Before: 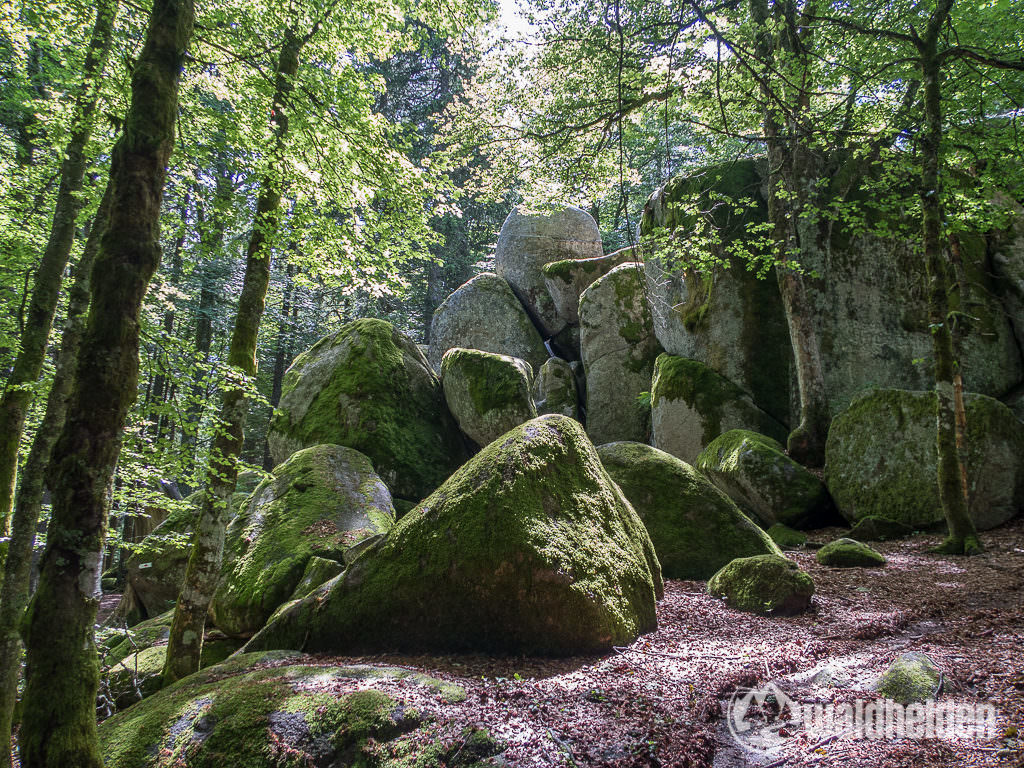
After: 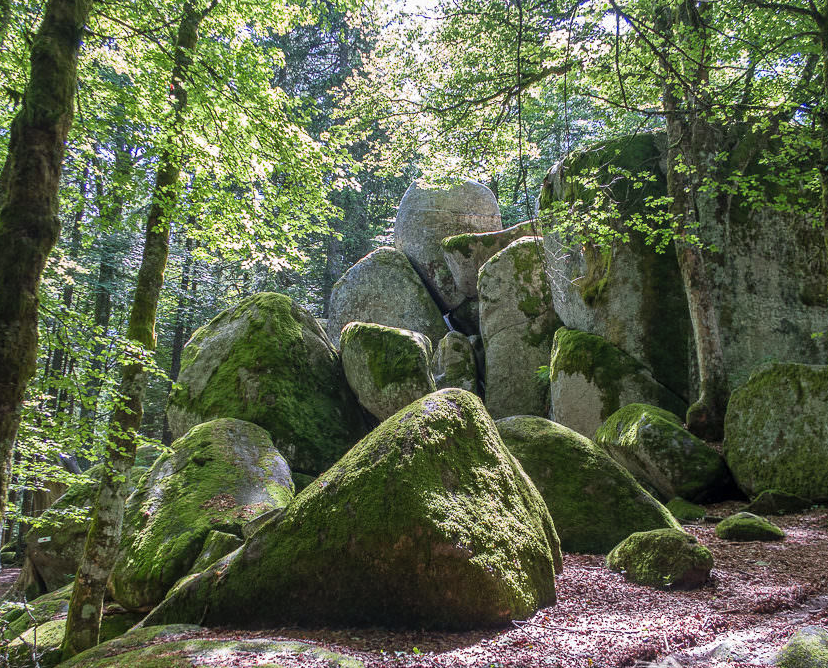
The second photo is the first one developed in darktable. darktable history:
tone equalizer: on, module defaults
crop: left 9.929%, top 3.475%, right 9.188%, bottom 9.529%
contrast brightness saturation: contrast 0.03, brightness 0.06, saturation 0.13
exposure: exposure 0.02 EV, compensate highlight preservation false
